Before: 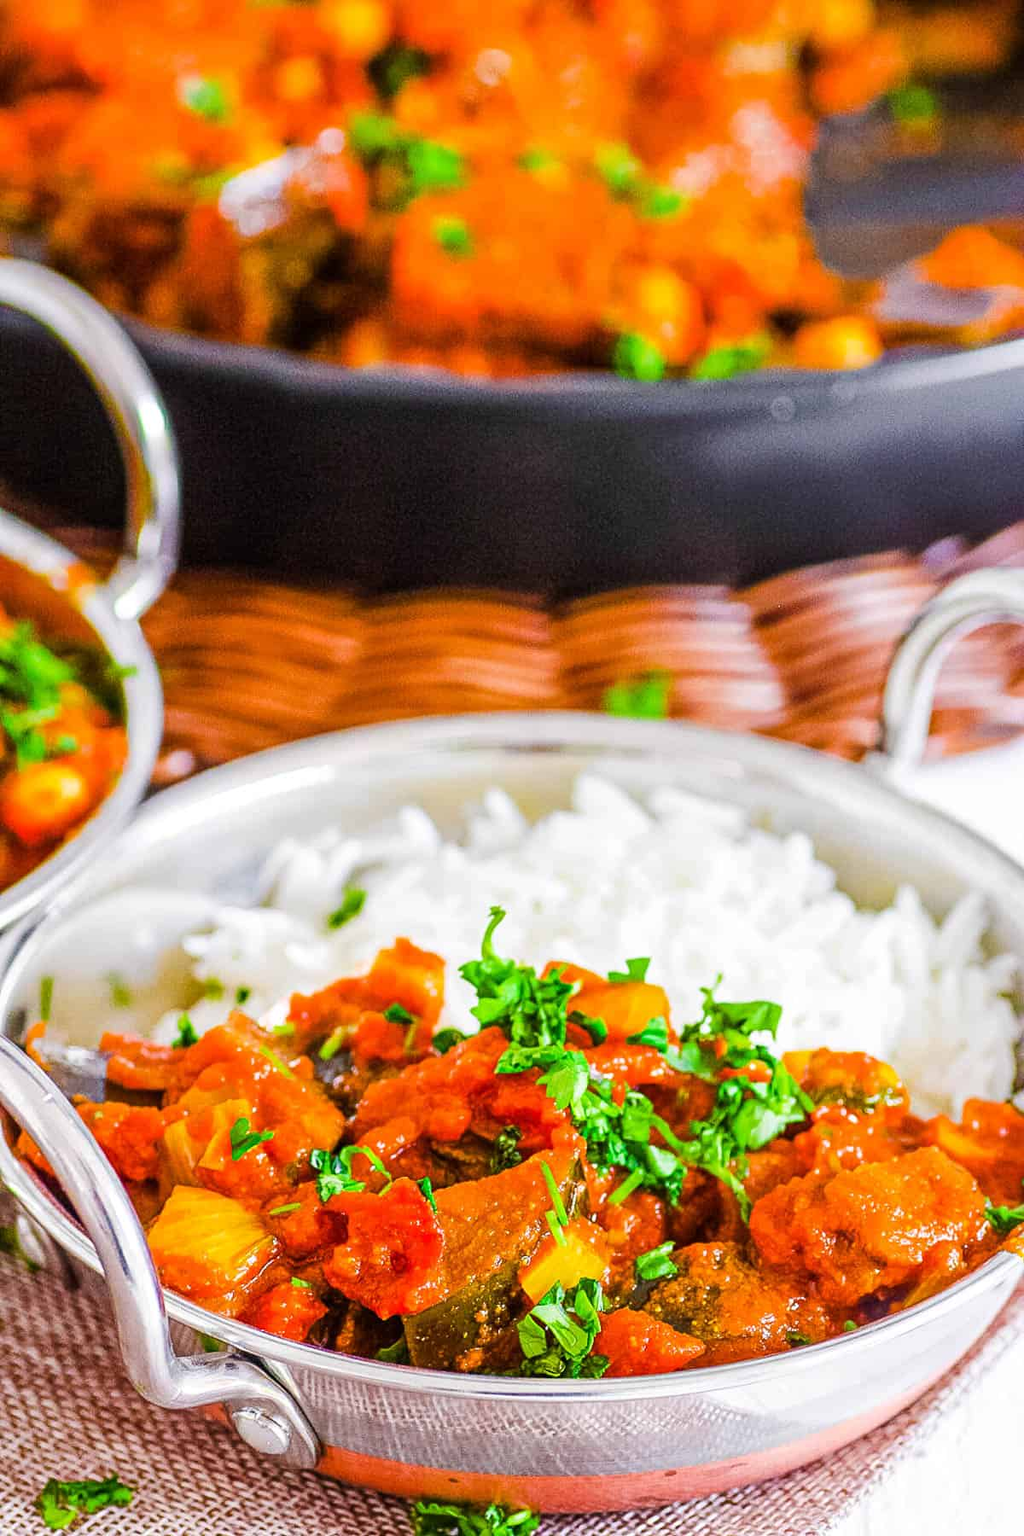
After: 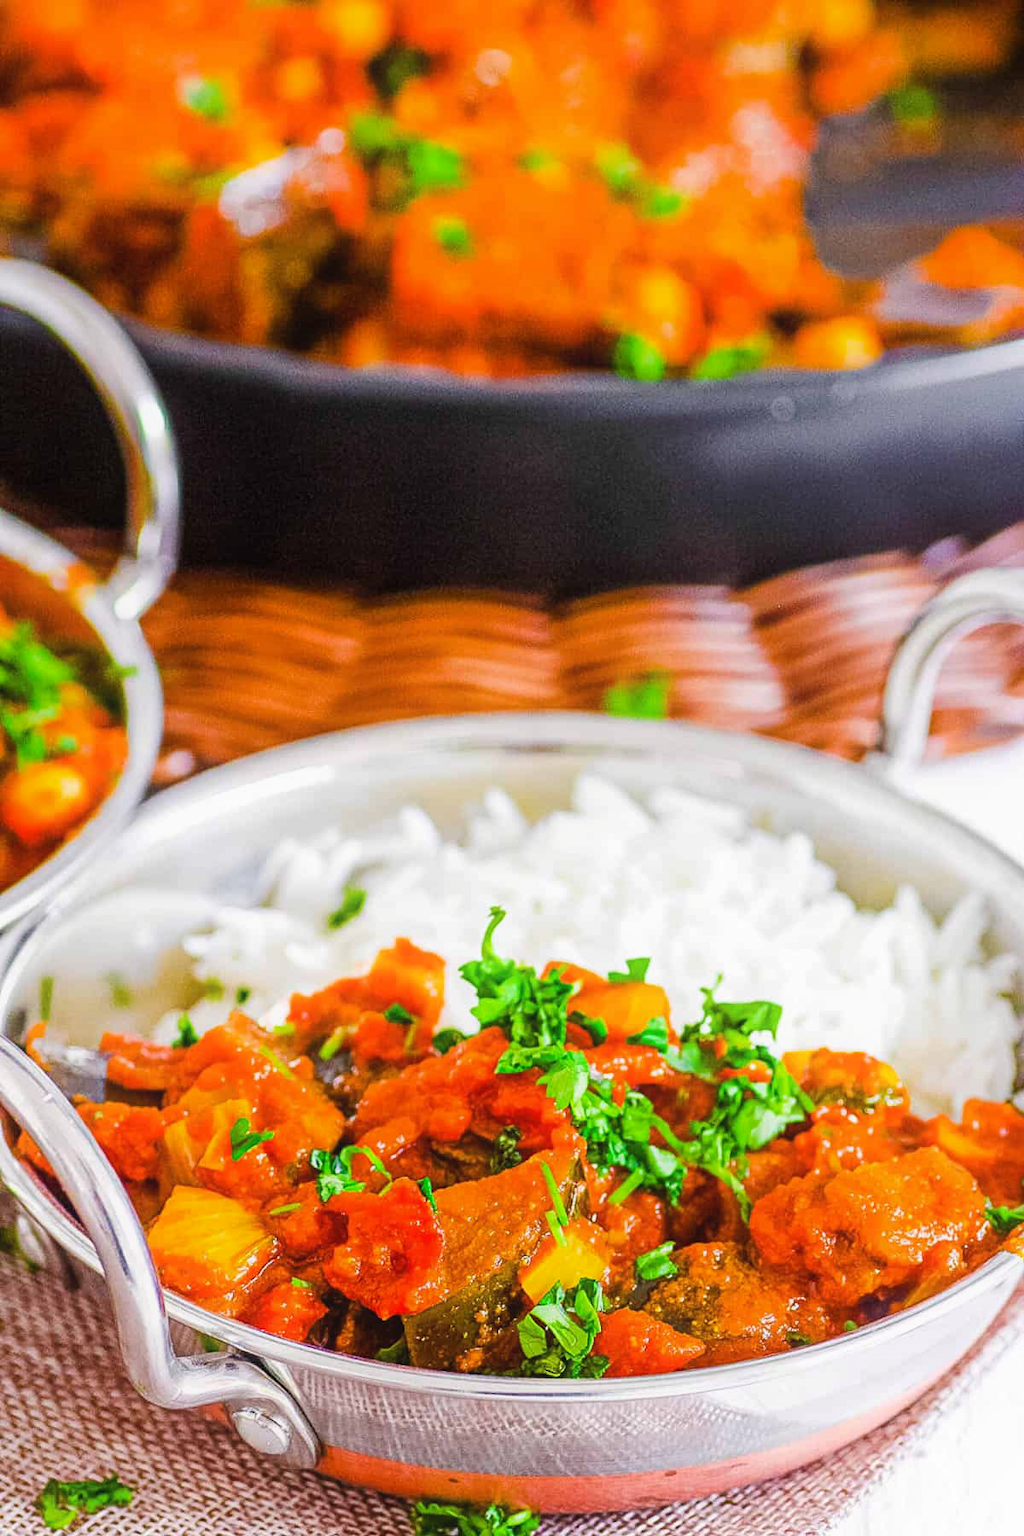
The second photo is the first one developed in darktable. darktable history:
contrast equalizer: y [[0.6 ×6], [0.55 ×6], [0 ×6], [0 ×6], [0 ×6]], mix -0.285
